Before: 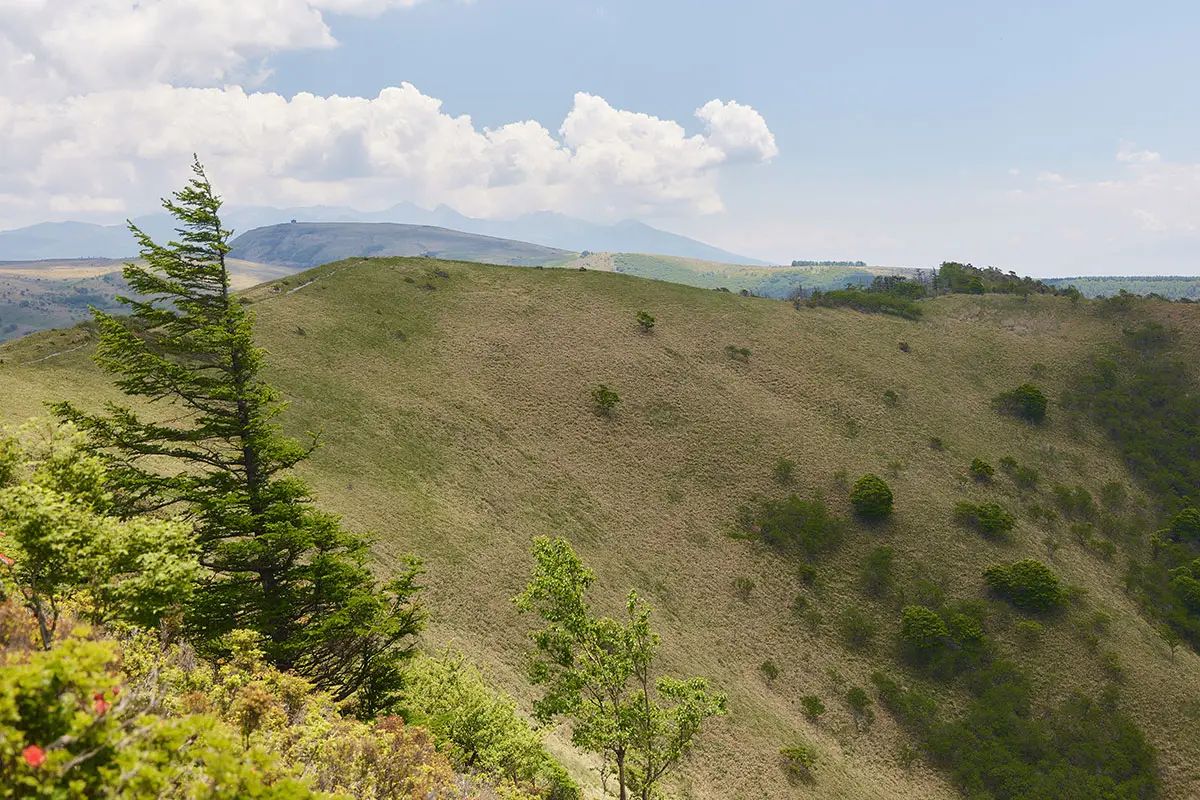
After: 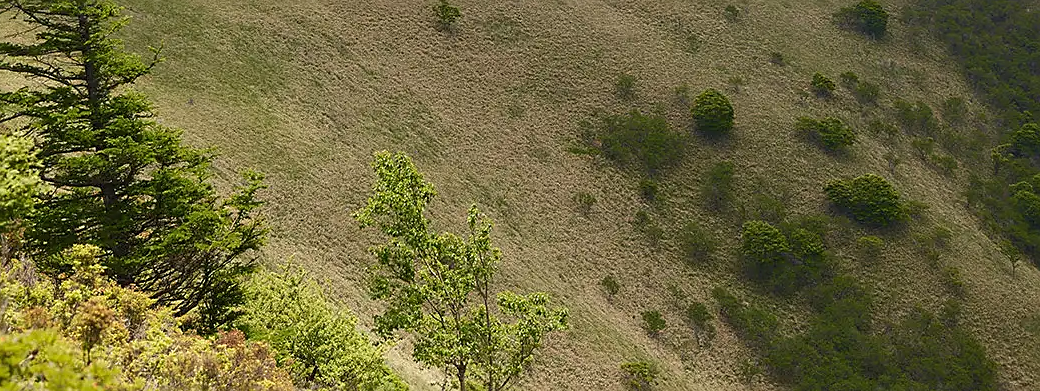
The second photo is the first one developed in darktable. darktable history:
sharpen: on, module defaults
crop and rotate: left 13.306%, top 48.129%, bottom 2.928%
